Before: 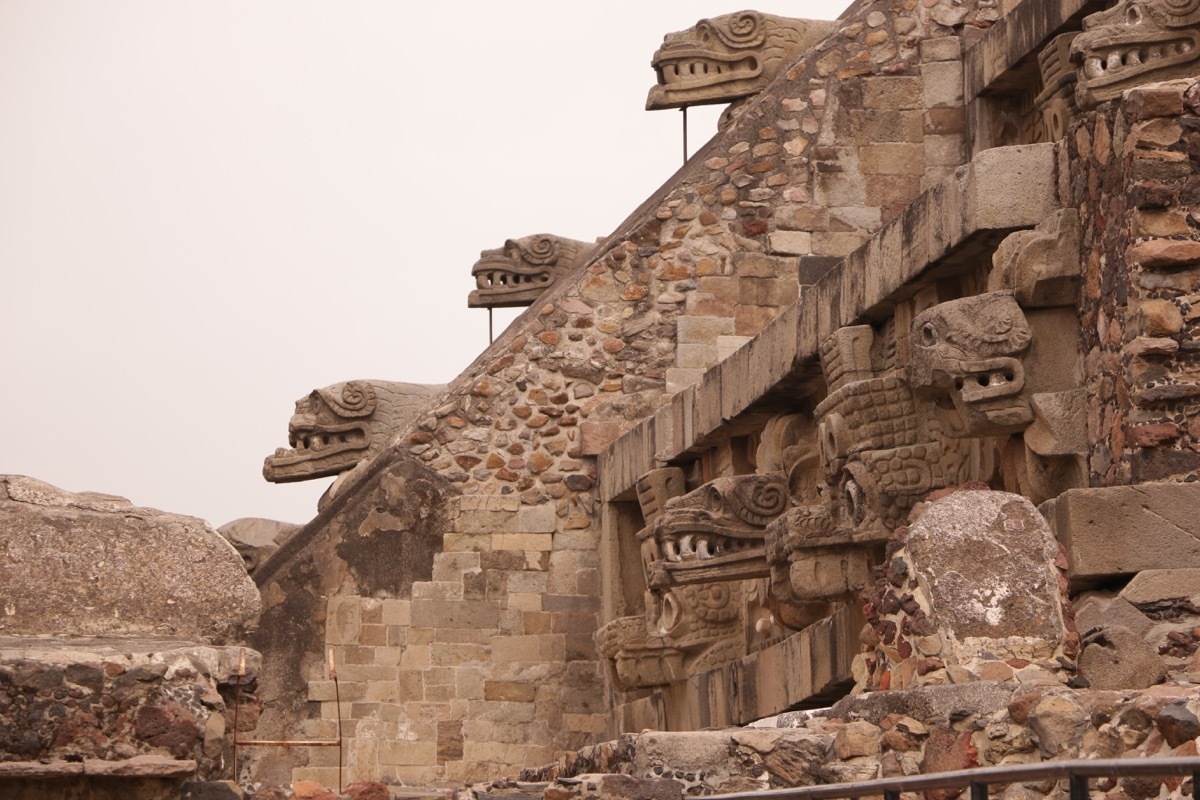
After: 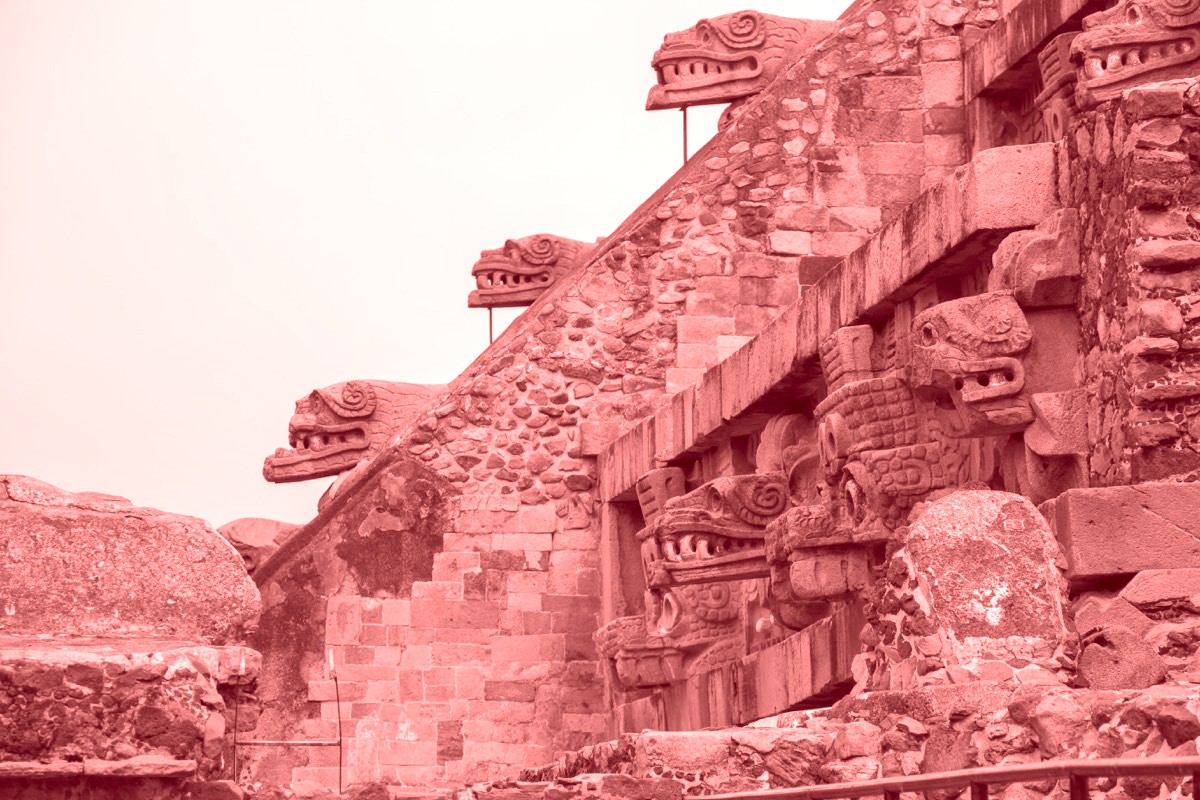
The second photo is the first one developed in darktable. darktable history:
colorize: saturation 60%, source mix 100%
local contrast: detail 130%
